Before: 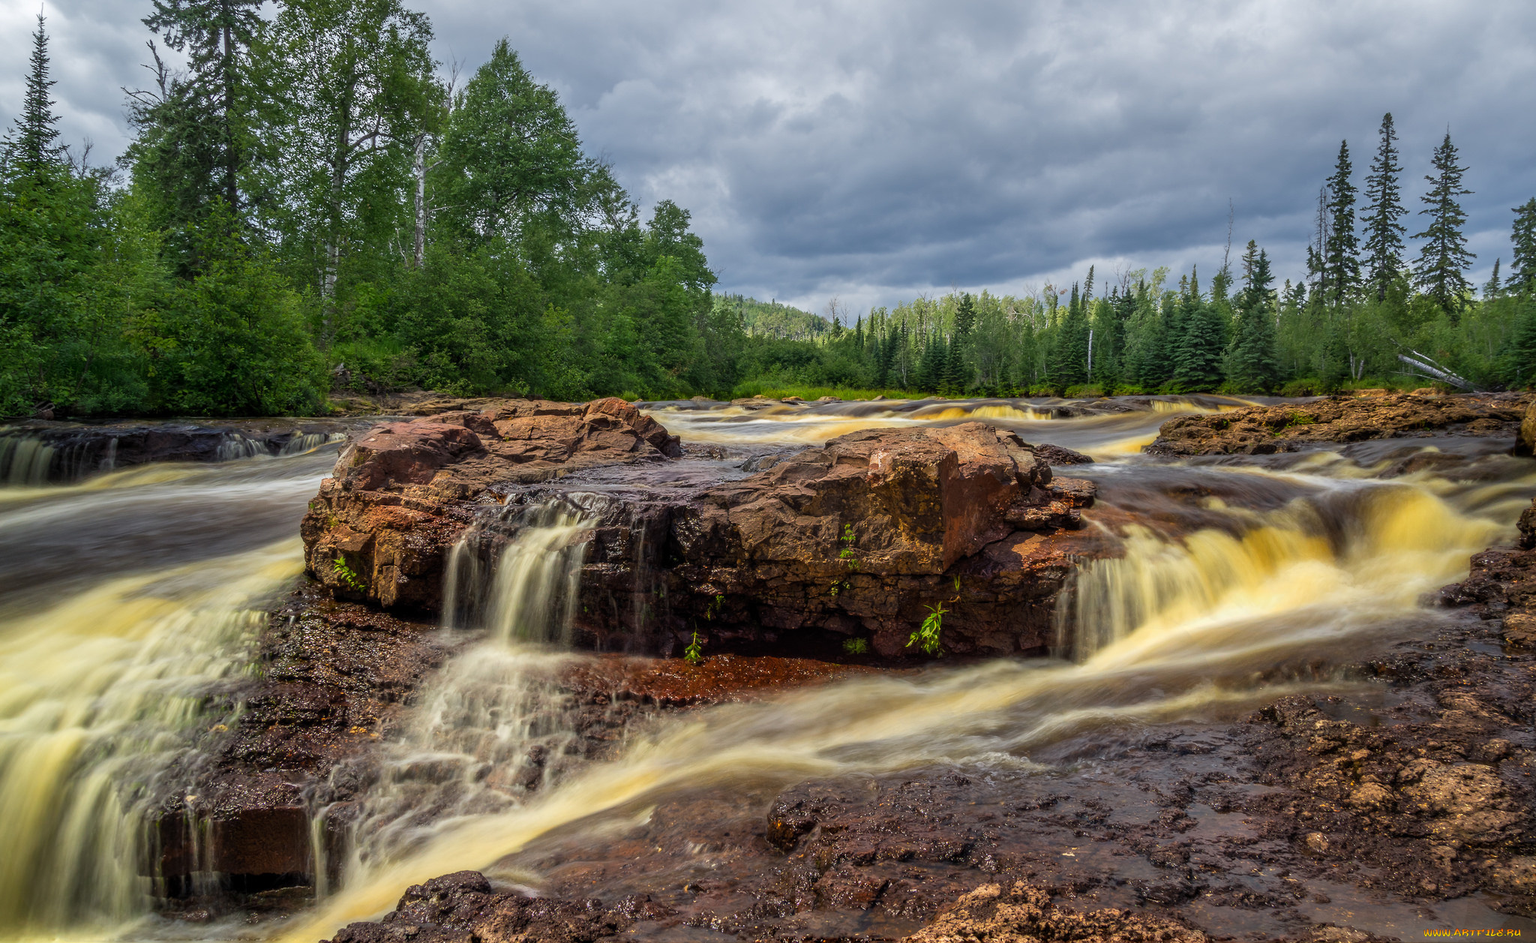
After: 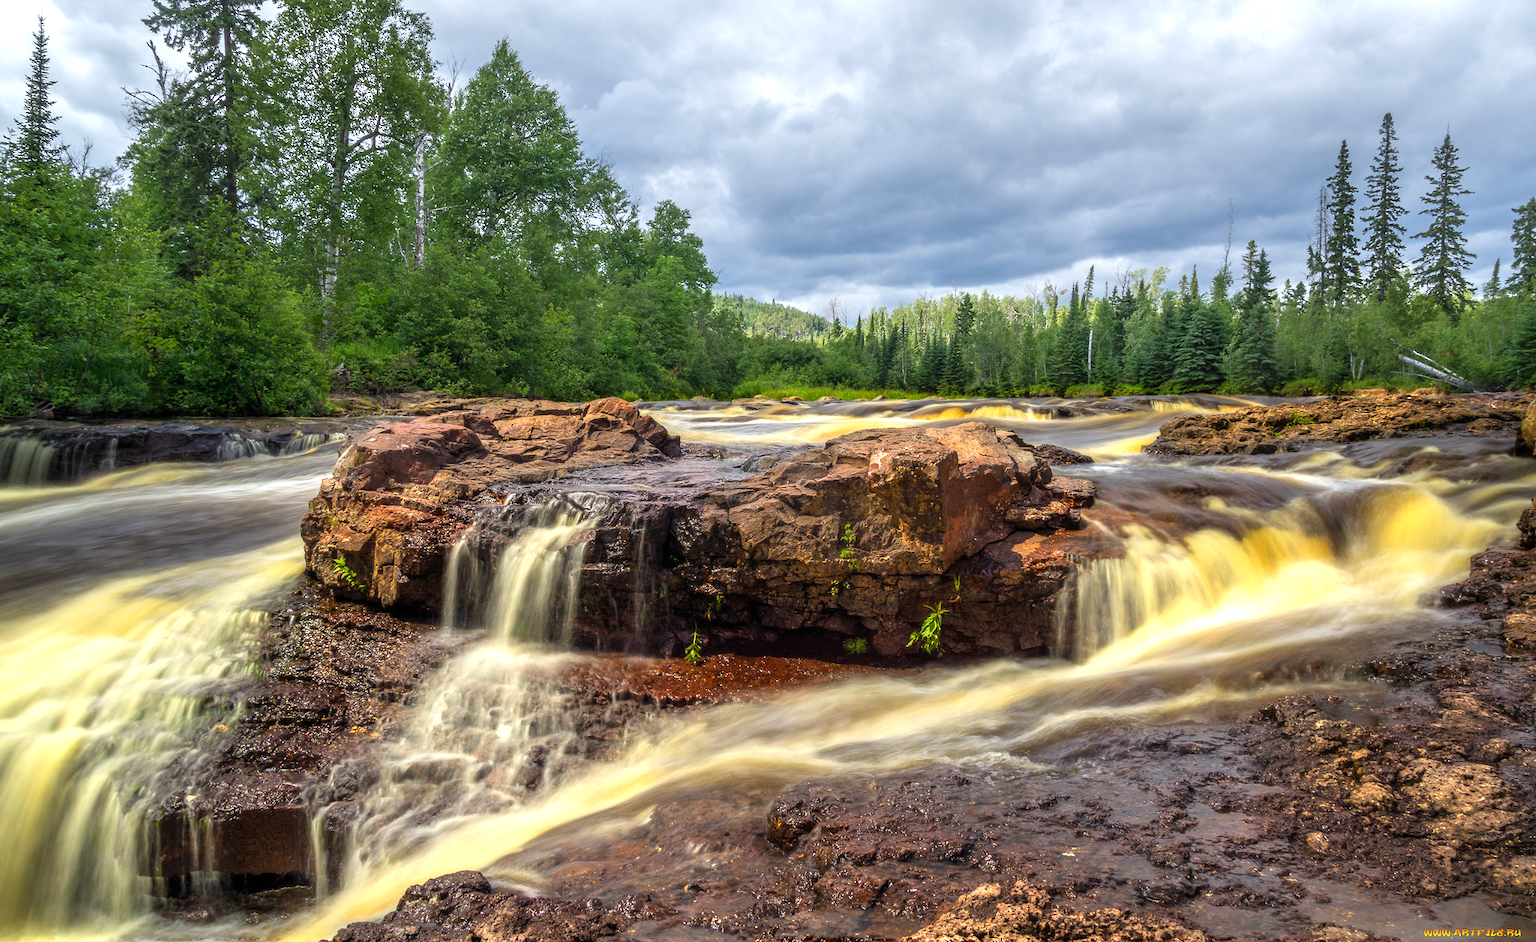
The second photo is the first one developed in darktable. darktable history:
exposure: black level correction 0, exposure 0.679 EV, compensate exposure bias true, compensate highlight preservation false
